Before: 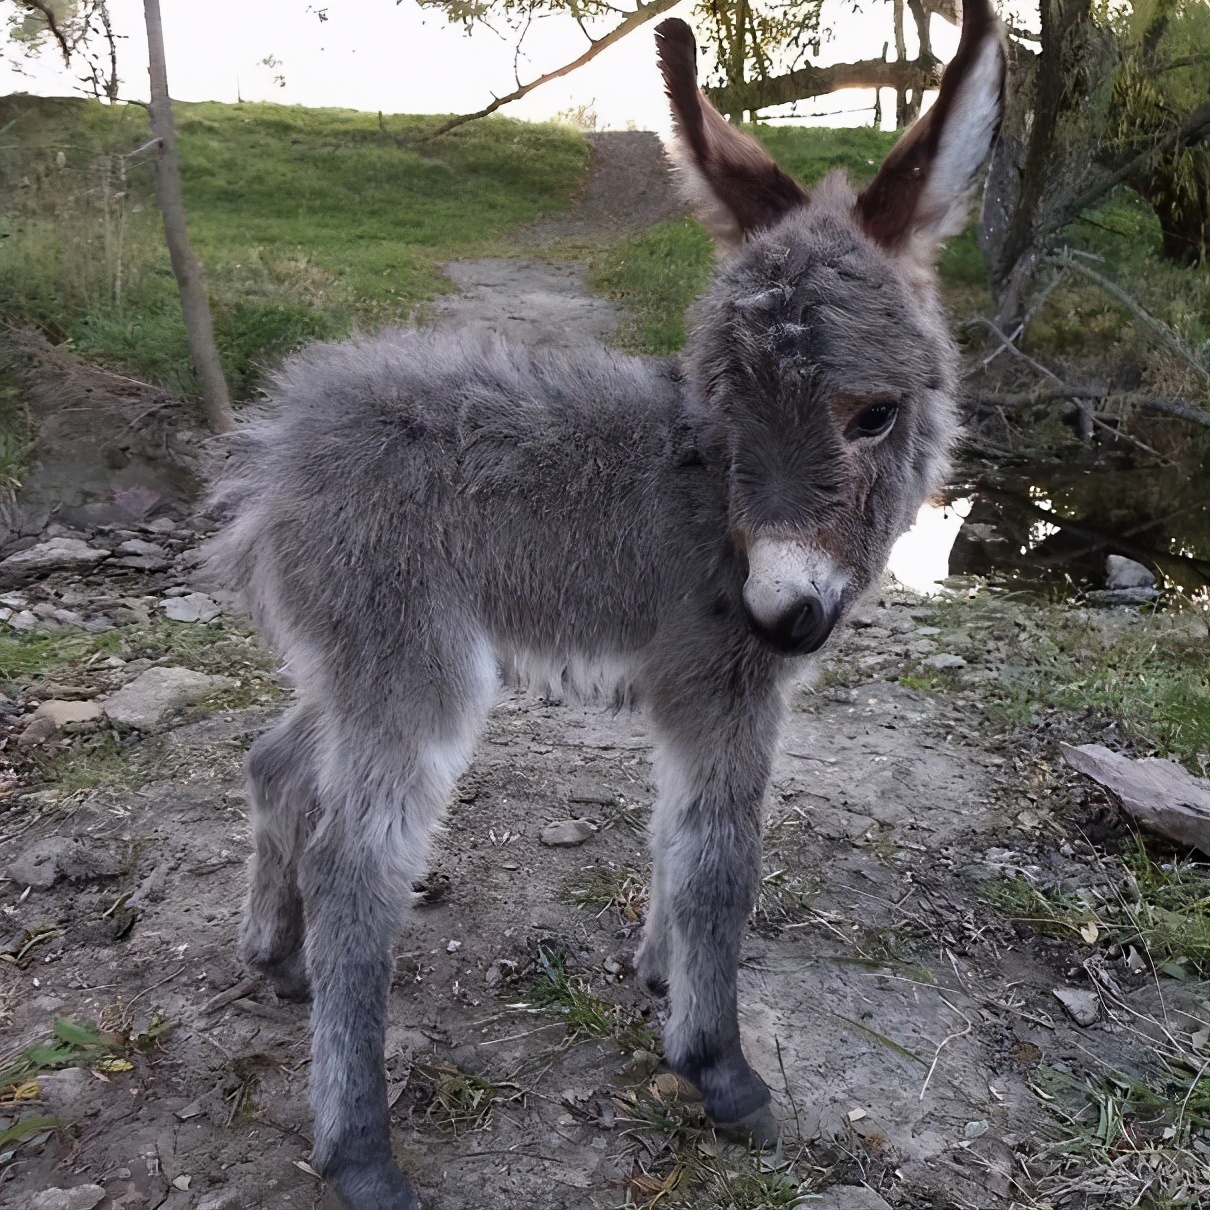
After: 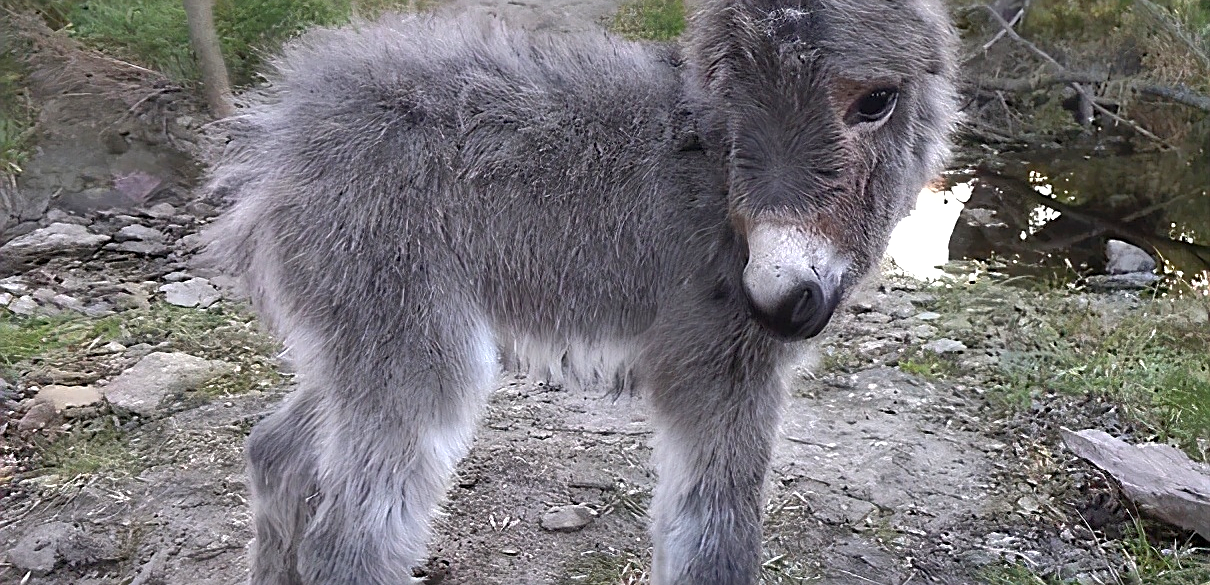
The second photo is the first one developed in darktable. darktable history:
sharpen: on, module defaults
shadows and highlights: on, module defaults
crop and rotate: top 26.056%, bottom 25.543%
exposure: black level correction 0, exposure 0.7 EV, compensate exposure bias true, compensate highlight preservation false
